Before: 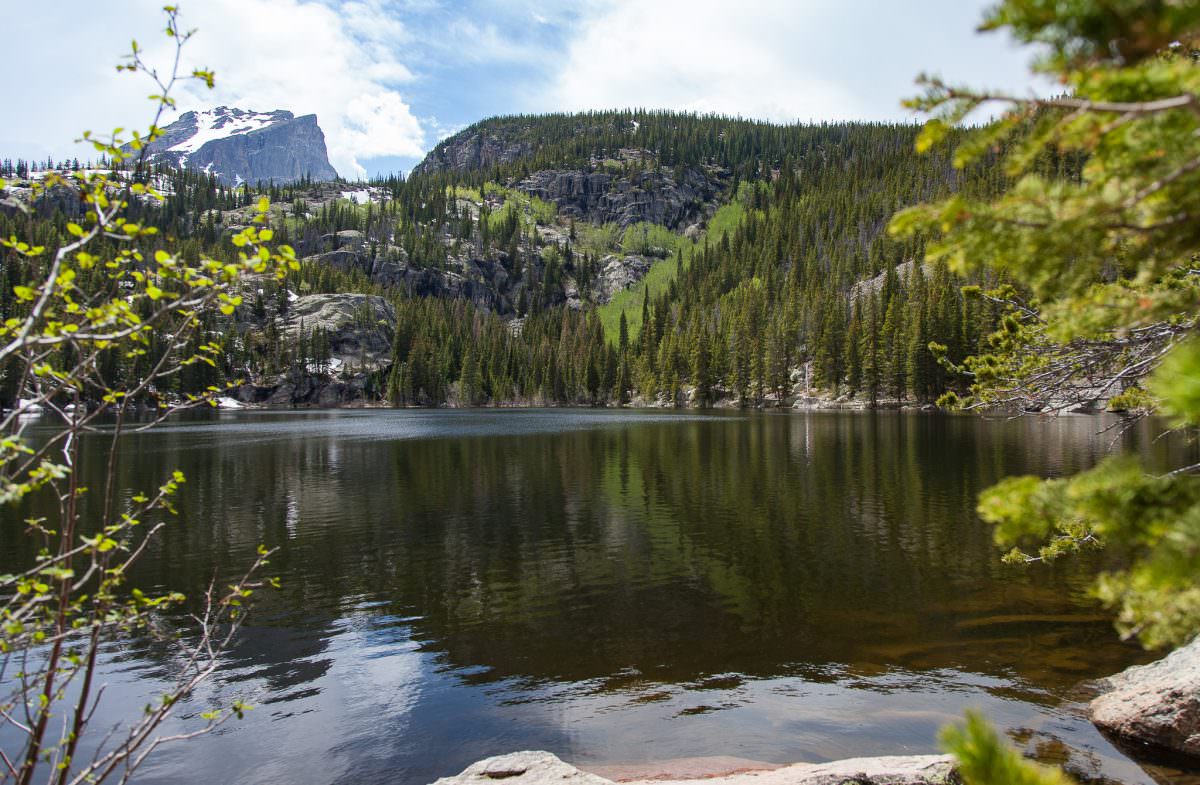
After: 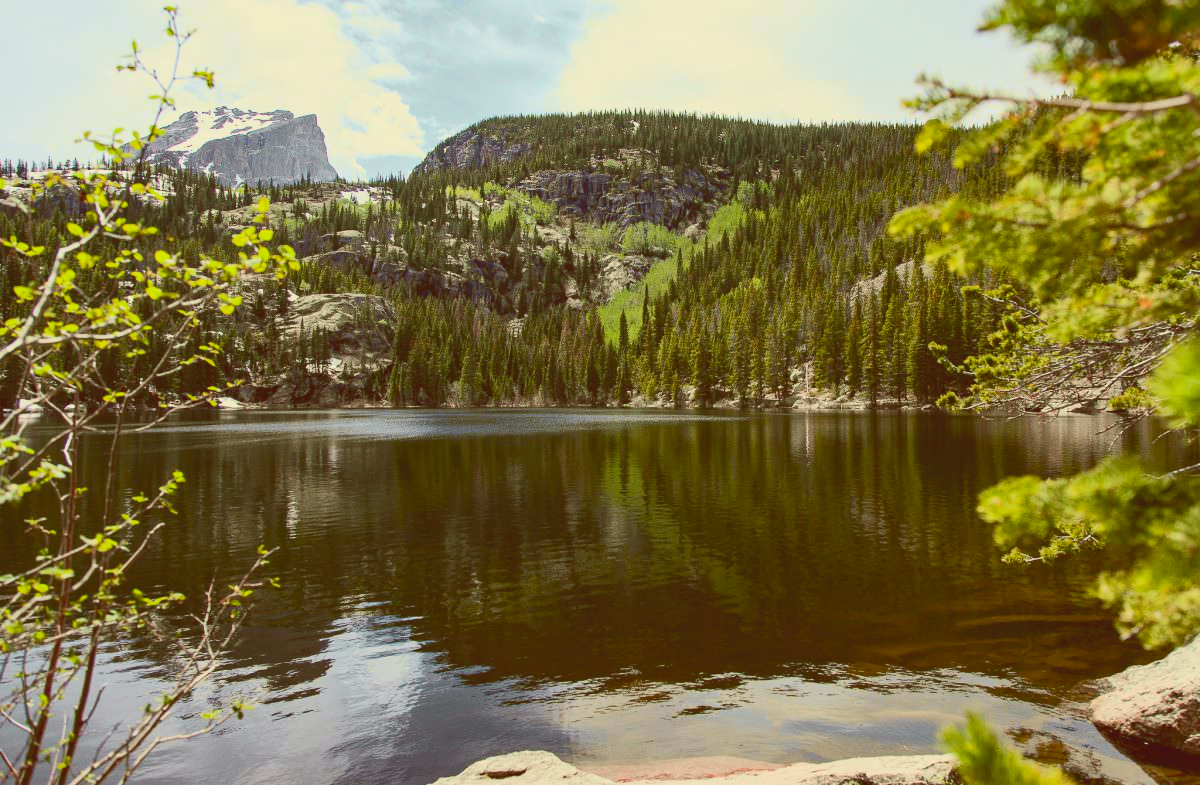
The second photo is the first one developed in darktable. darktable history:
color balance: lift [1.001, 1.007, 1, 0.993], gamma [1.023, 1.026, 1.01, 0.974], gain [0.964, 1.059, 1.073, 0.927]
tone curve: curves: ch0 [(0, 0.11) (0.181, 0.223) (0.405, 0.46) (0.456, 0.528) (0.634, 0.728) (0.877, 0.89) (0.984, 0.935)]; ch1 [(0, 0.052) (0.443, 0.43) (0.492, 0.485) (0.566, 0.579) (0.595, 0.625) (0.608, 0.654) (0.65, 0.708) (1, 0.961)]; ch2 [(0, 0) (0.33, 0.301) (0.421, 0.443) (0.447, 0.489) (0.495, 0.492) (0.537, 0.57) (0.586, 0.591) (0.663, 0.686) (1, 1)], color space Lab, independent channels, preserve colors none
